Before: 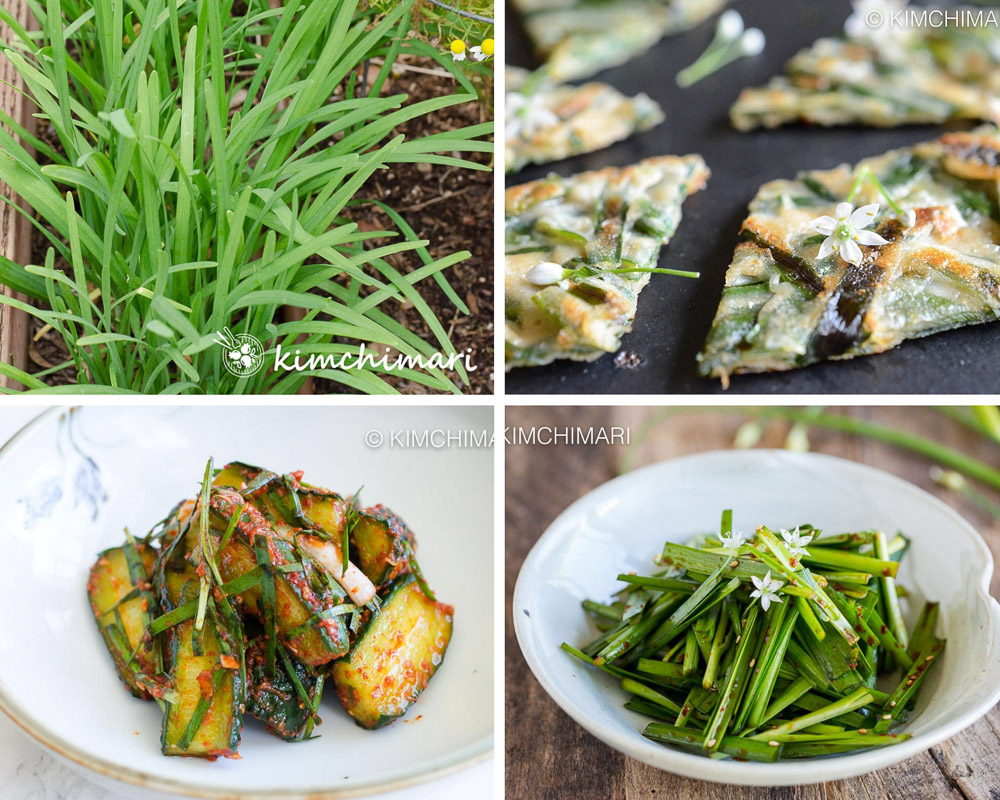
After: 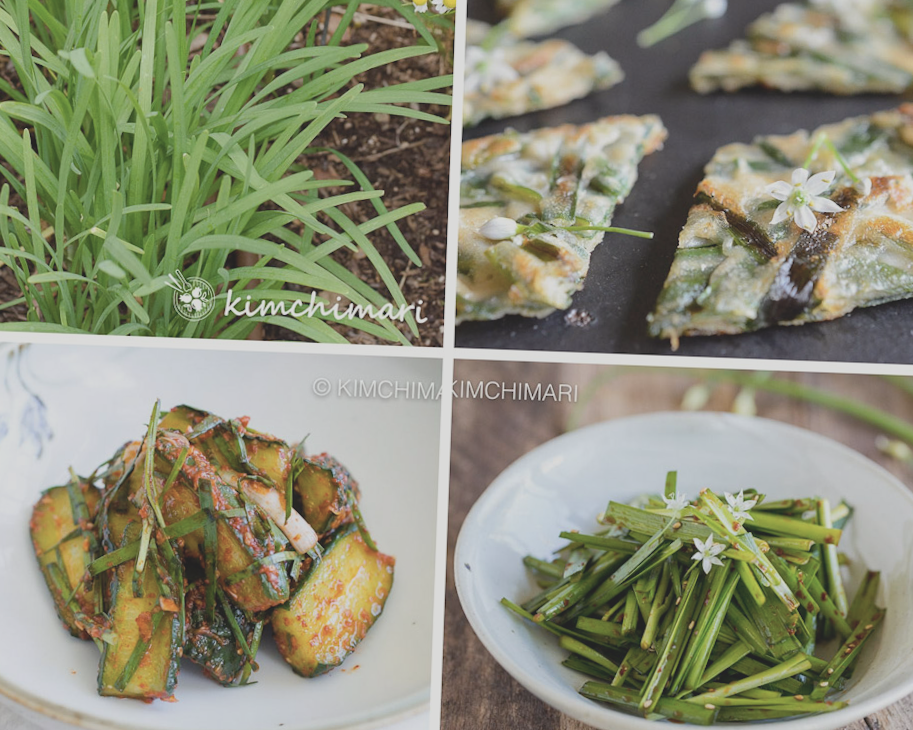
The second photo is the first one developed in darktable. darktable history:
contrast brightness saturation: contrast -0.261, saturation -0.429
crop and rotate: angle -2.13°, left 3.139%, top 3.986%, right 1.355%, bottom 0.572%
color balance rgb: power › luminance 0.942%, power › chroma 0.428%, power › hue 37.14°, perceptual saturation grading › global saturation 8.588%, global vibrance 20%
